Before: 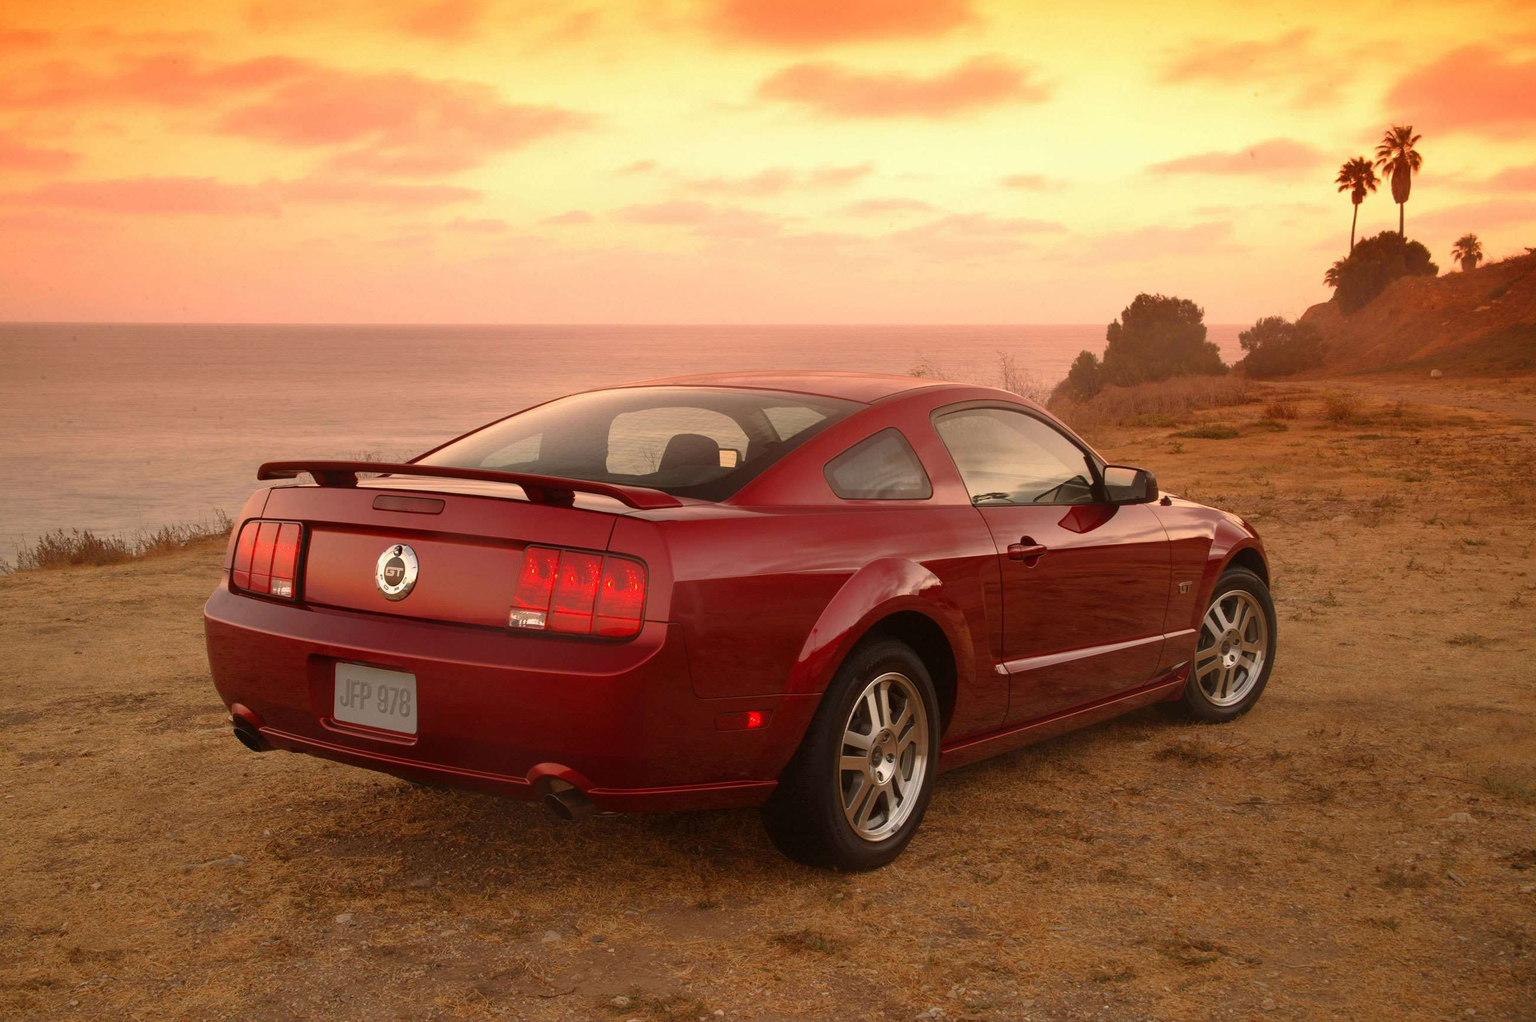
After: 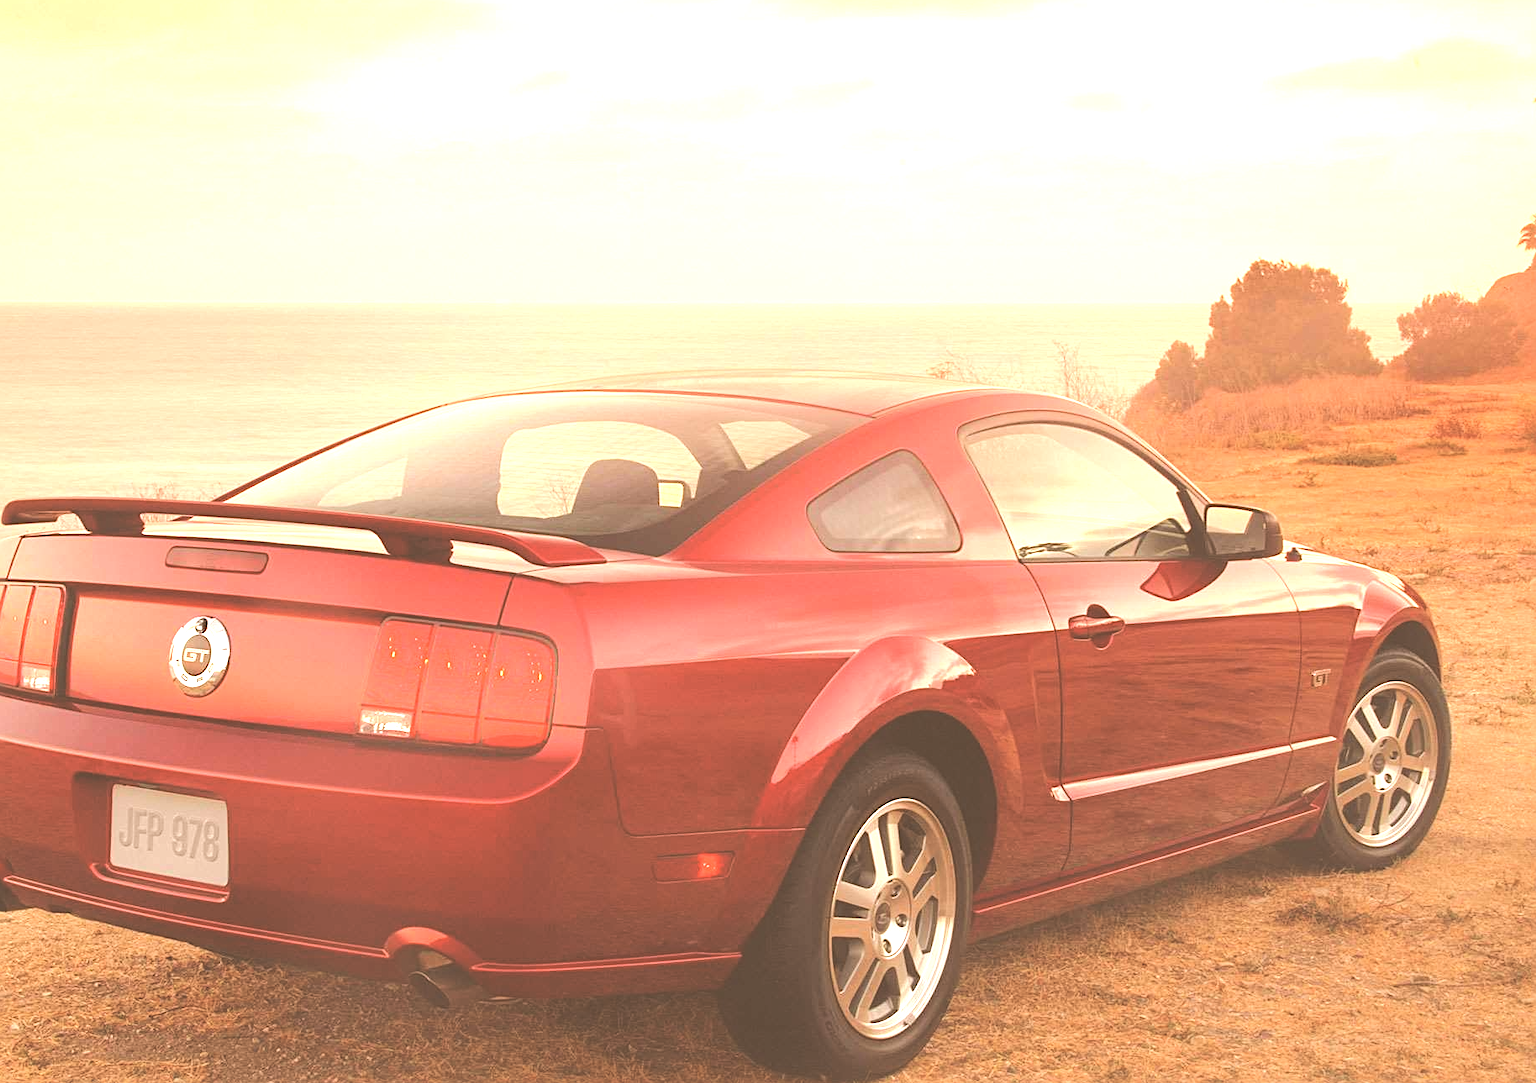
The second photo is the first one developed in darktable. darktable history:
exposure: black level correction -0.024, exposure 1.393 EV, compensate highlight preservation false
color correction: highlights a* 2.92, highlights b* 5.01, shadows a* -2.7, shadows b* -4.86, saturation 0.822
sharpen: radius 2.145, amount 0.387, threshold 0.177
crop and rotate: left 16.698%, top 10.897%, right 12.992%, bottom 14.556%
tone curve: curves: ch0 [(0, 0) (0.003, 0.039) (0.011, 0.041) (0.025, 0.048) (0.044, 0.065) (0.069, 0.084) (0.1, 0.104) (0.136, 0.137) (0.177, 0.19) (0.224, 0.245) (0.277, 0.32) (0.335, 0.409) (0.399, 0.496) (0.468, 0.58) (0.543, 0.656) (0.623, 0.733) (0.709, 0.796) (0.801, 0.852) (0.898, 0.93) (1, 1)], color space Lab, linked channels, preserve colors none
color balance rgb: global offset › chroma 0.406%, global offset › hue 37.16°, perceptual saturation grading › global saturation 0.521%, global vibrance 6.487%, contrast 12.348%, saturation formula JzAzBz (2021)
